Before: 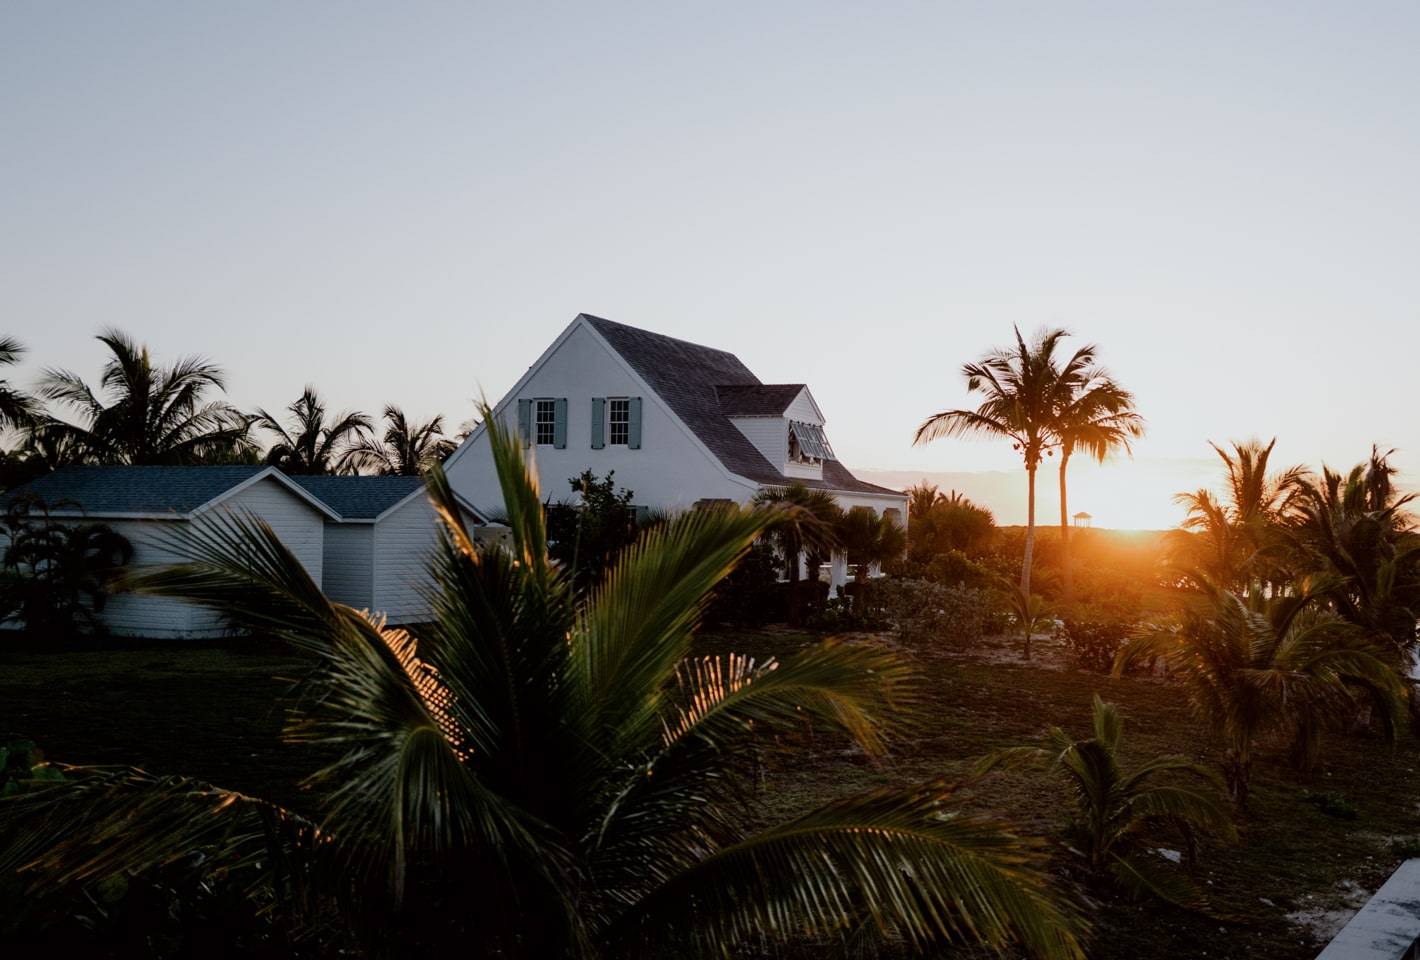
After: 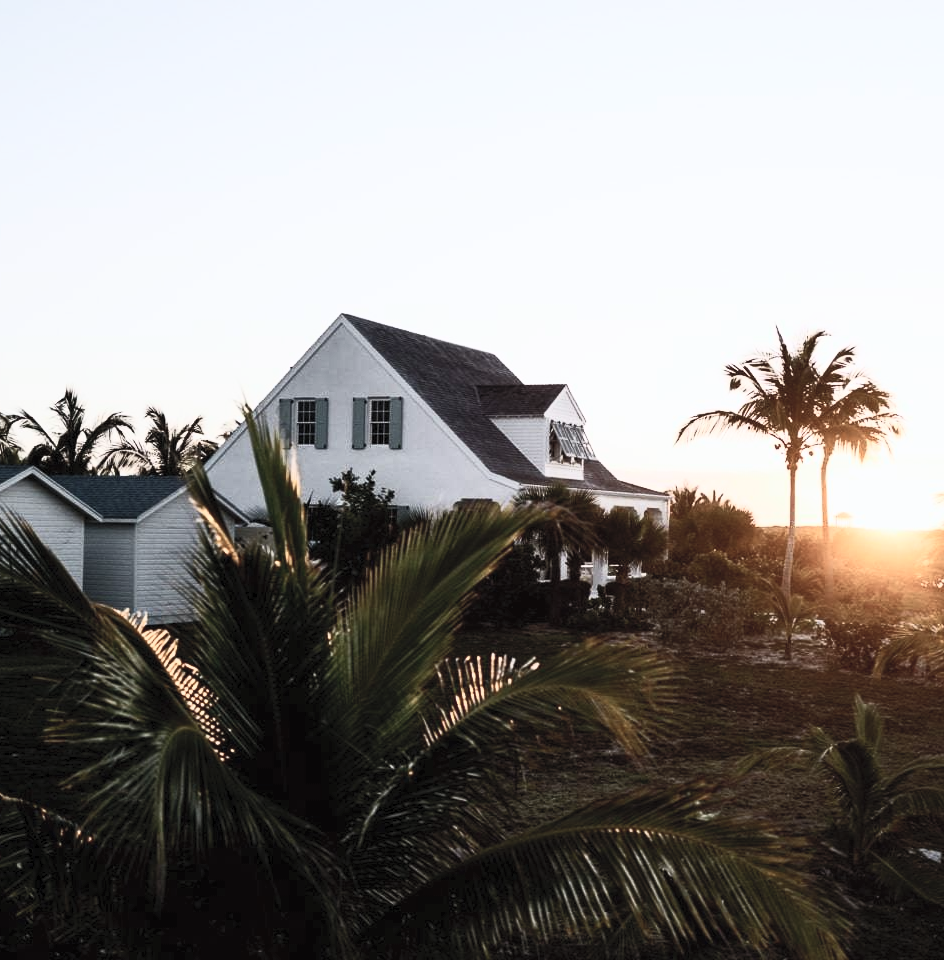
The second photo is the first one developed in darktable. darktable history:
contrast brightness saturation: contrast 0.57, brightness 0.57, saturation -0.34
crop: left 16.899%, right 16.556%
